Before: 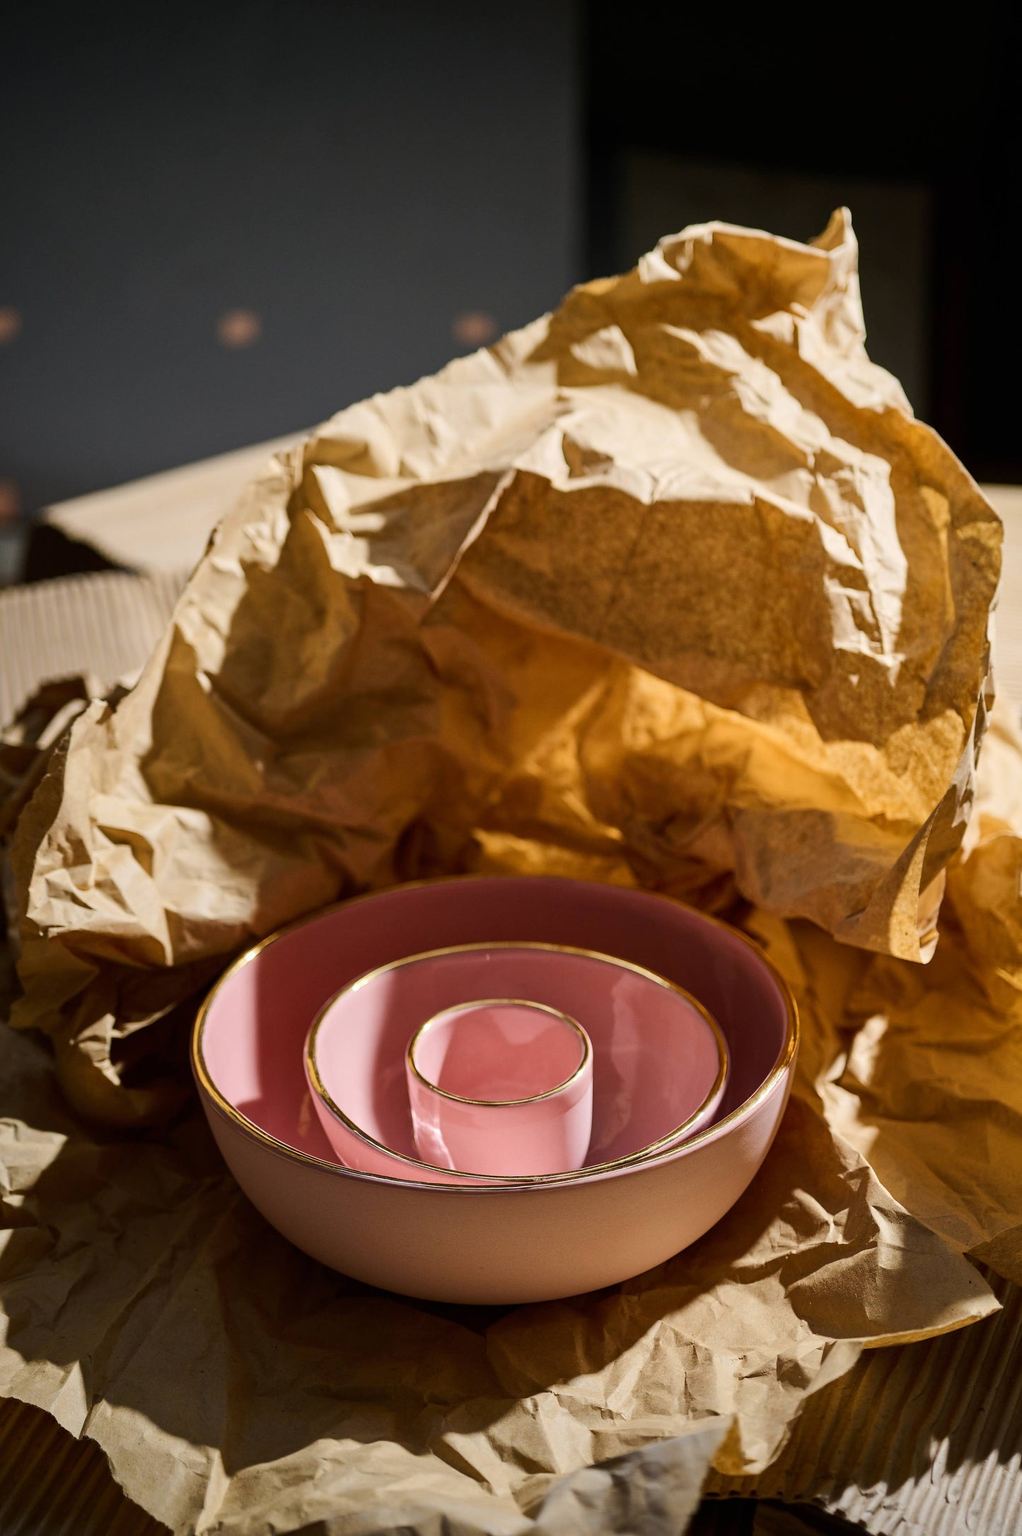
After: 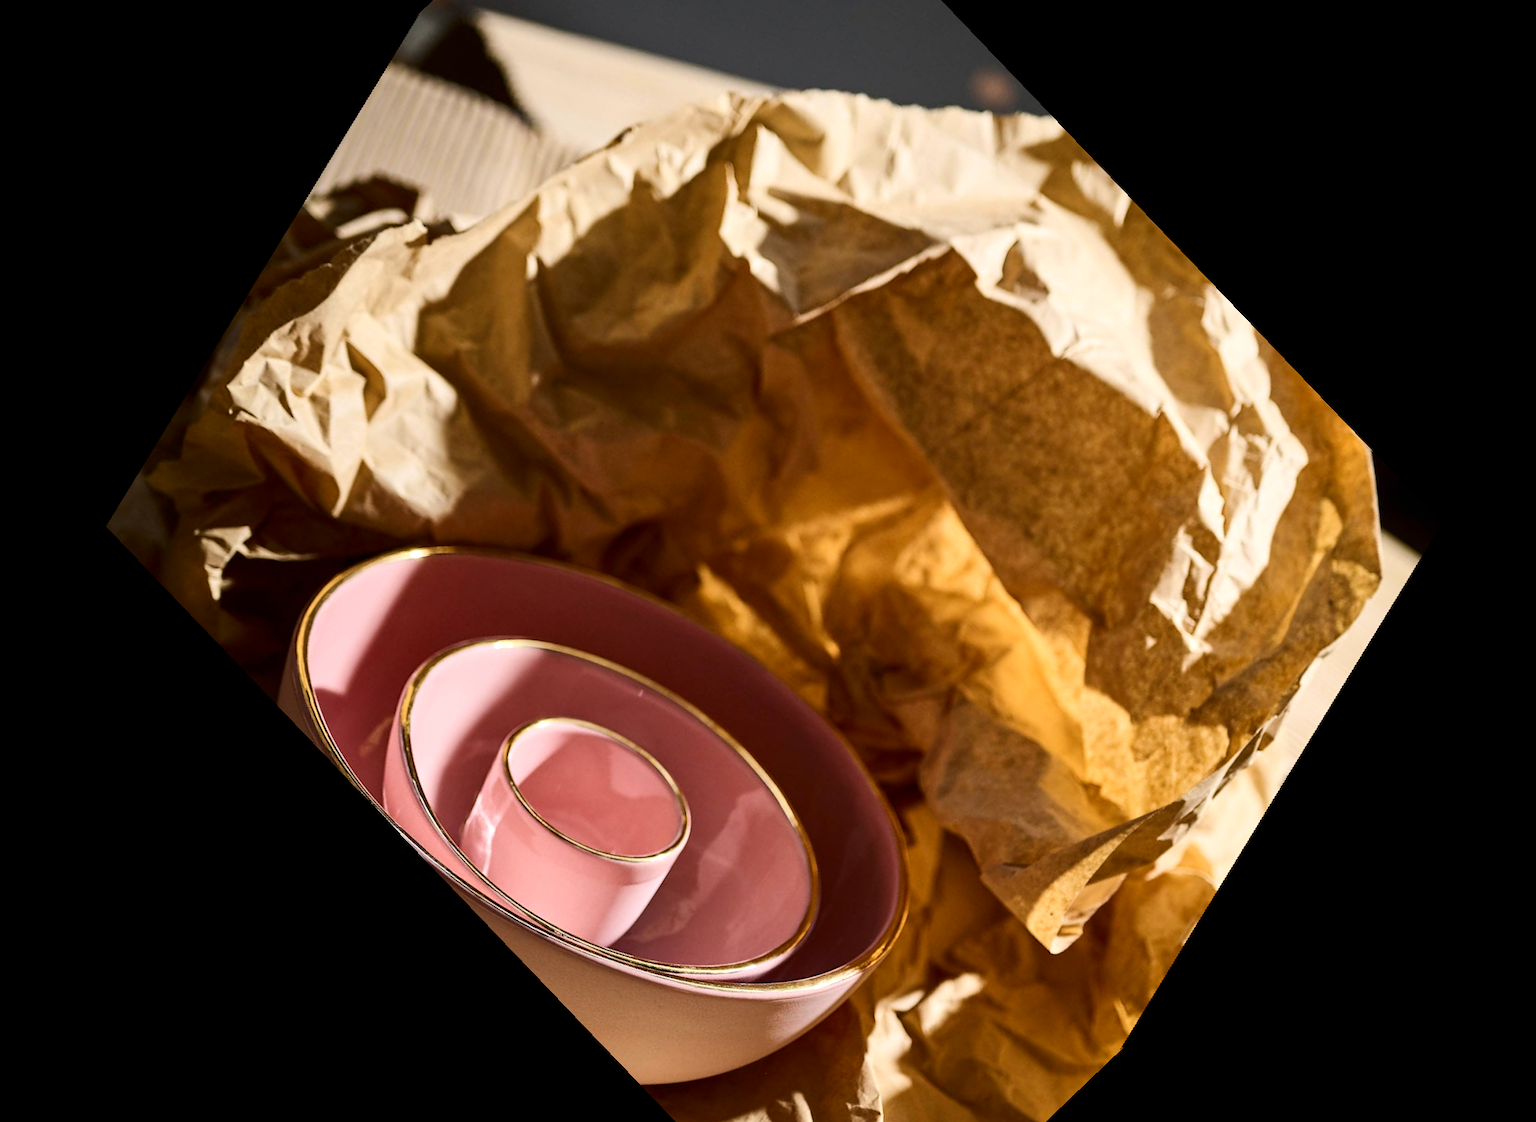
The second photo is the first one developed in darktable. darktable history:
exposure: exposure 0.2 EV, compensate highlight preservation false
color zones: curves: ch1 [(0, 0.469) (0.01, 0.469) (0.12, 0.446) (0.248, 0.469) (0.5, 0.5) (0.748, 0.5) (0.99, 0.469) (1, 0.469)]
rotate and perspective: rotation -14.8°, crop left 0.1, crop right 0.903, crop top 0.25, crop bottom 0.748
crop and rotate: angle -46.26°, top 16.234%, right 0.912%, bottom 11.704%
contrast brightness saturation: contrast 0.15, brightness -0.01, saturation 0.1
